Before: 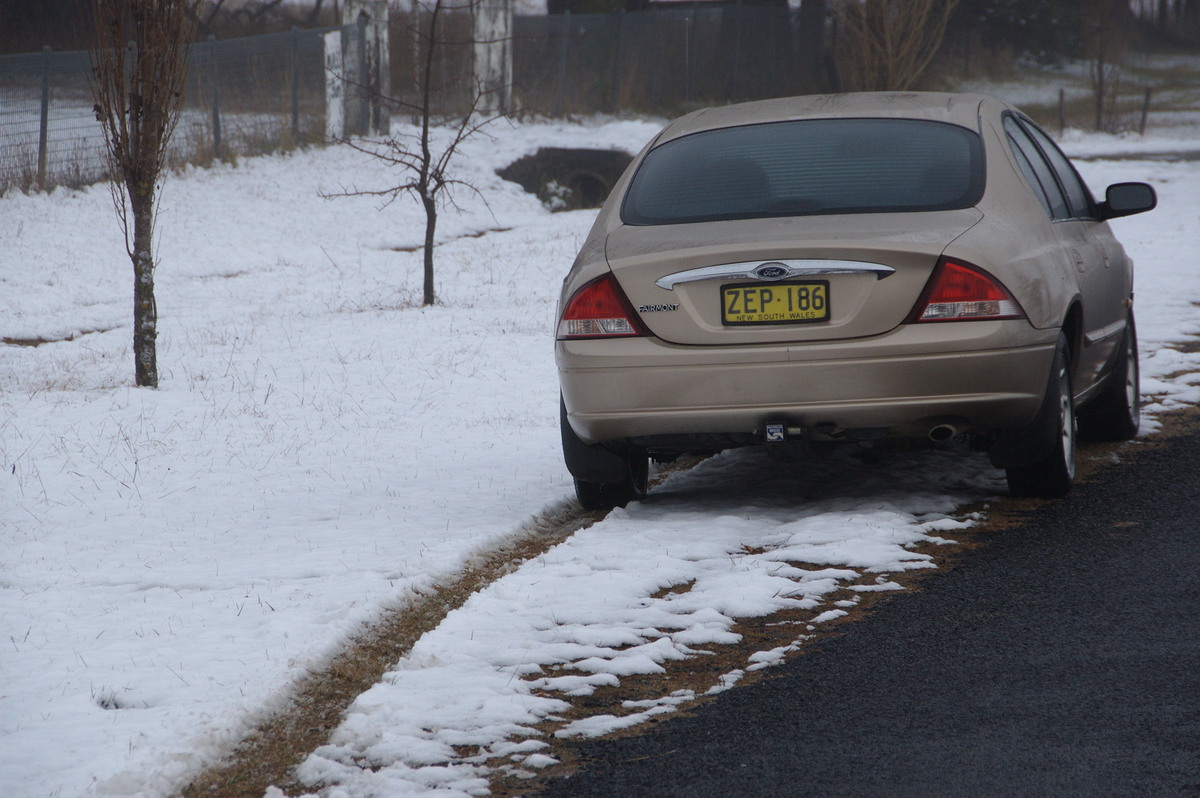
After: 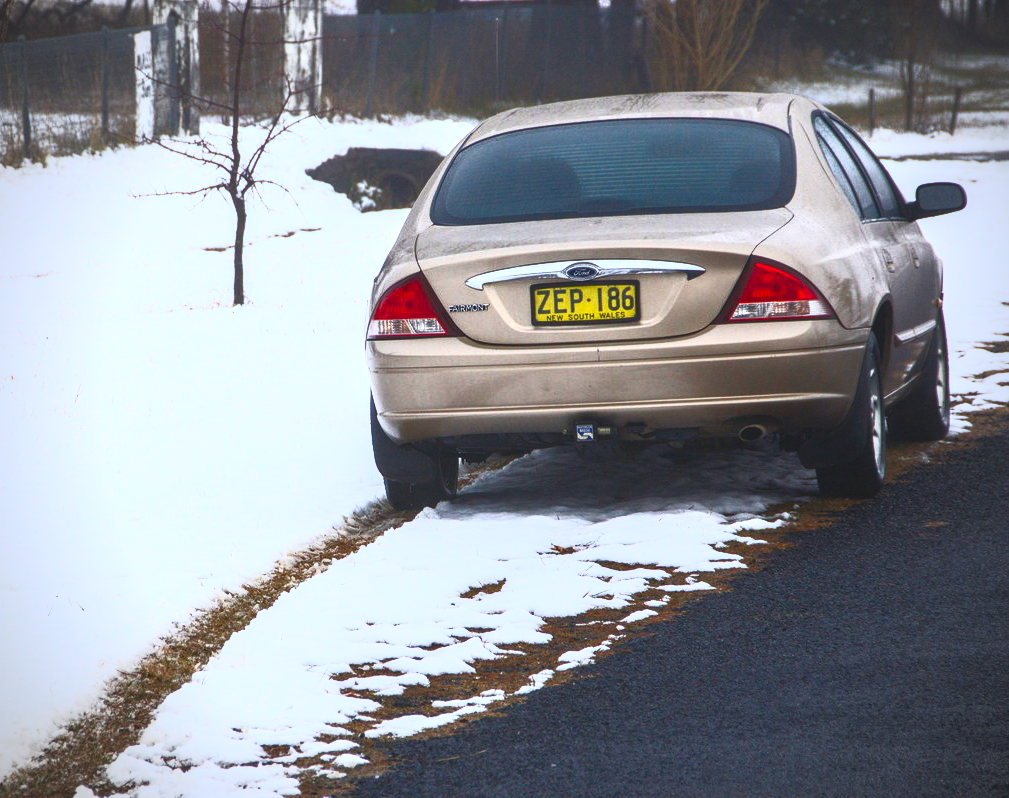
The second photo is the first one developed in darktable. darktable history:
vignetting: on, module defaults
contrast brightness saturation: contrast 0.987, brightness 0.985, saturation 1
crop: left 15.85%
local contrast: on, module defaults
